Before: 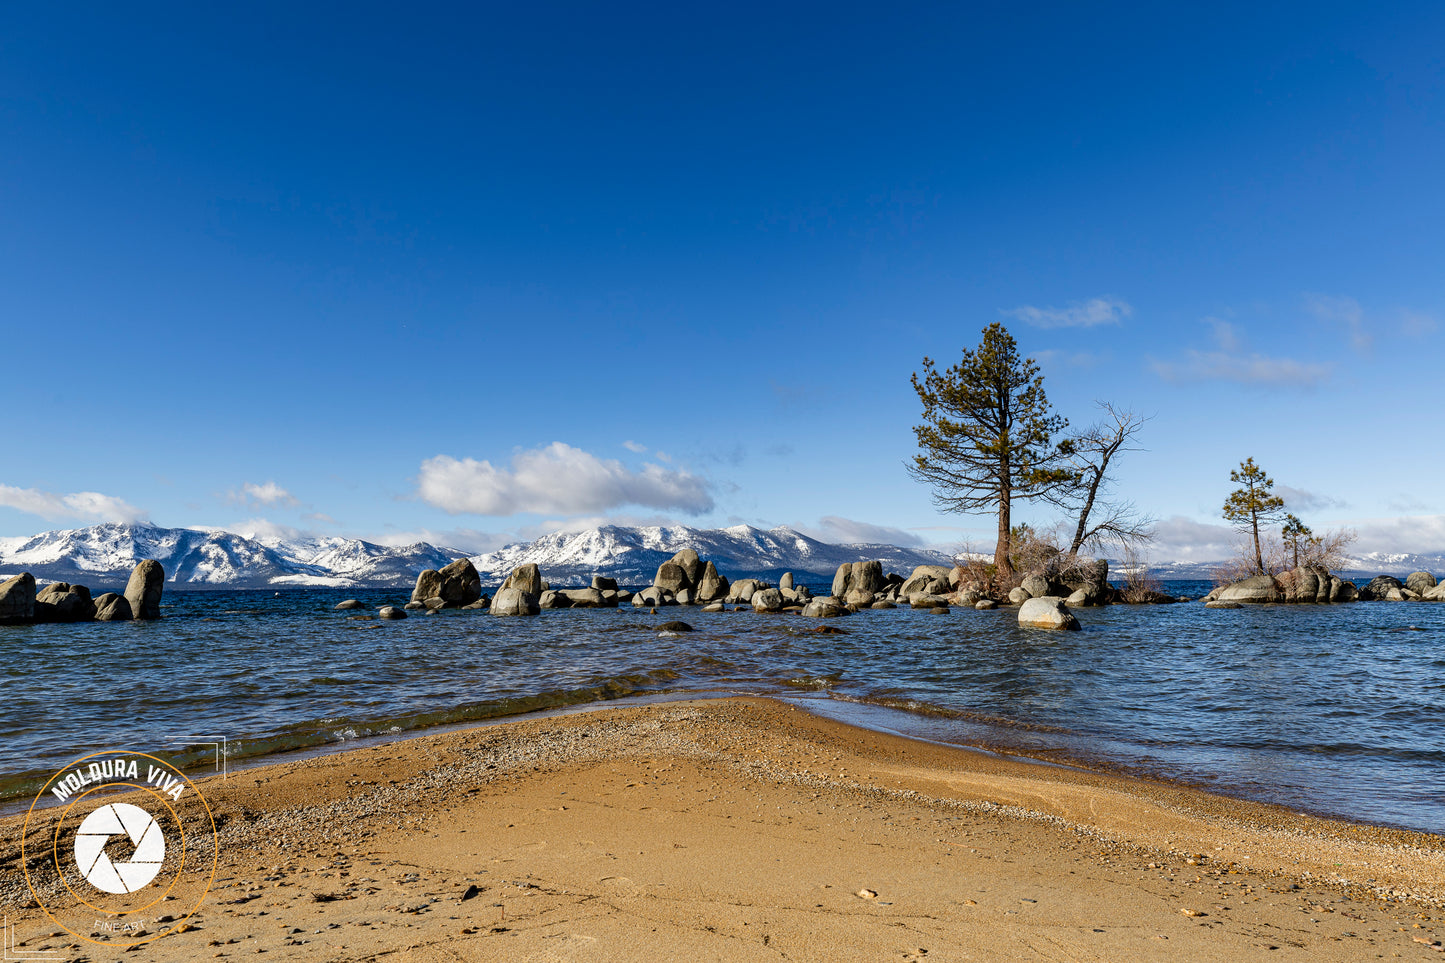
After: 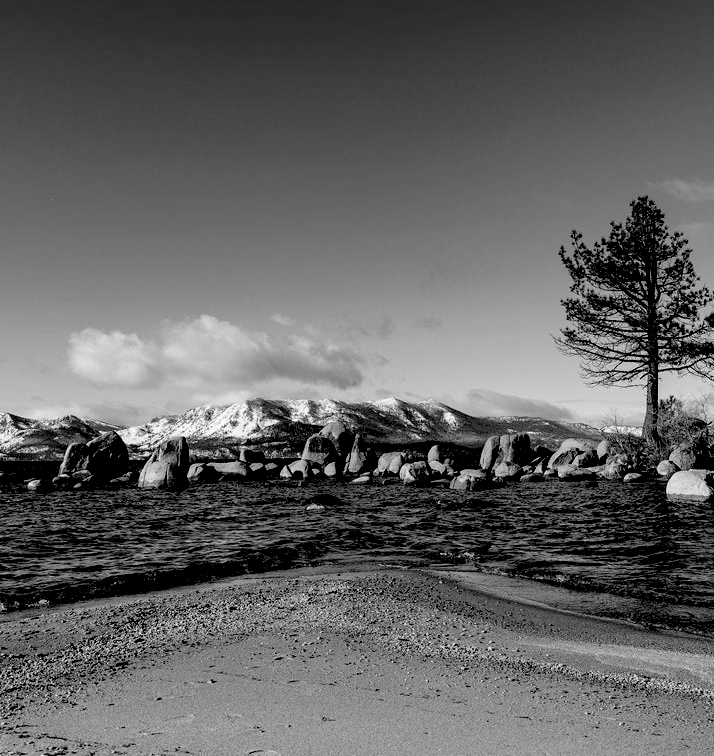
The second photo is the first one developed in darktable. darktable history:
monochrome: on, module defaults
crop and rotate: angle 0.02°, left 24.353%, top 13.219%, right 26.156%, bottom 8.224%
exposure: black level correction 0.056, compensate highlight preservation false
color correction: highlights a* 2.75, highlights b* 5, shadows a* -2.04, shadows b* -4.84, saturation 0.8
